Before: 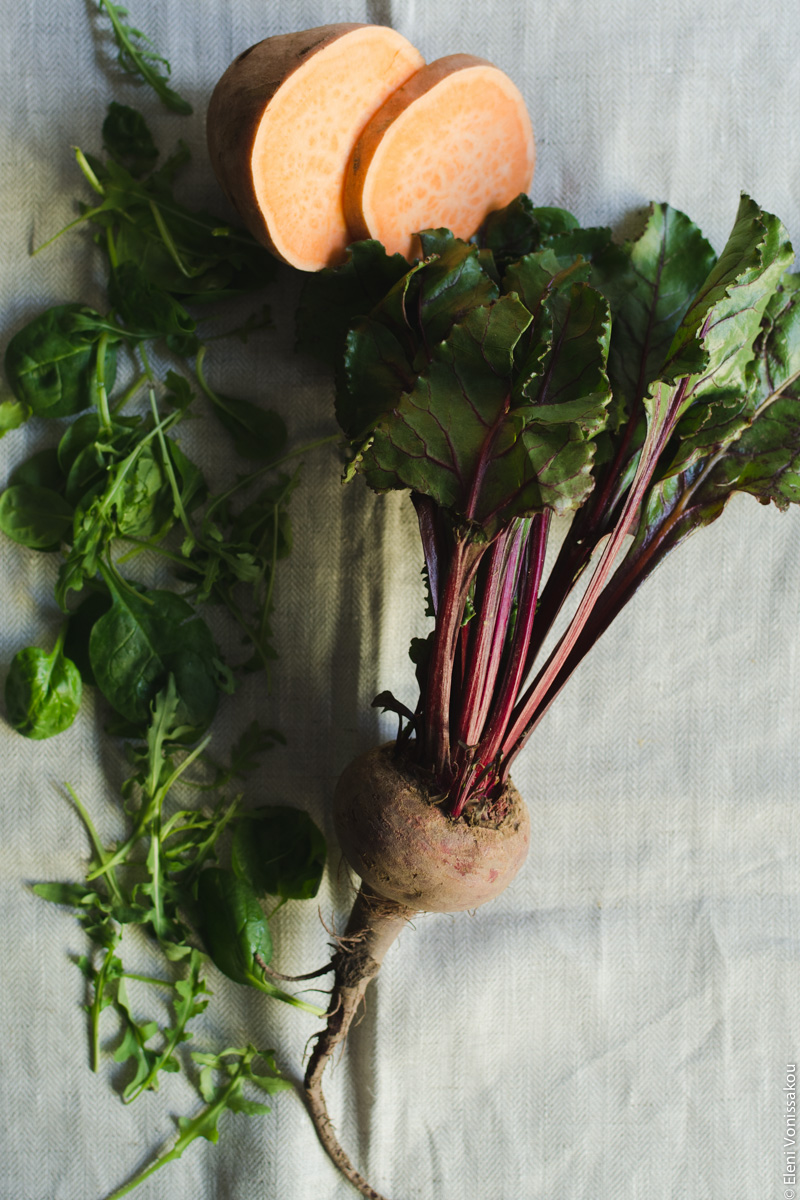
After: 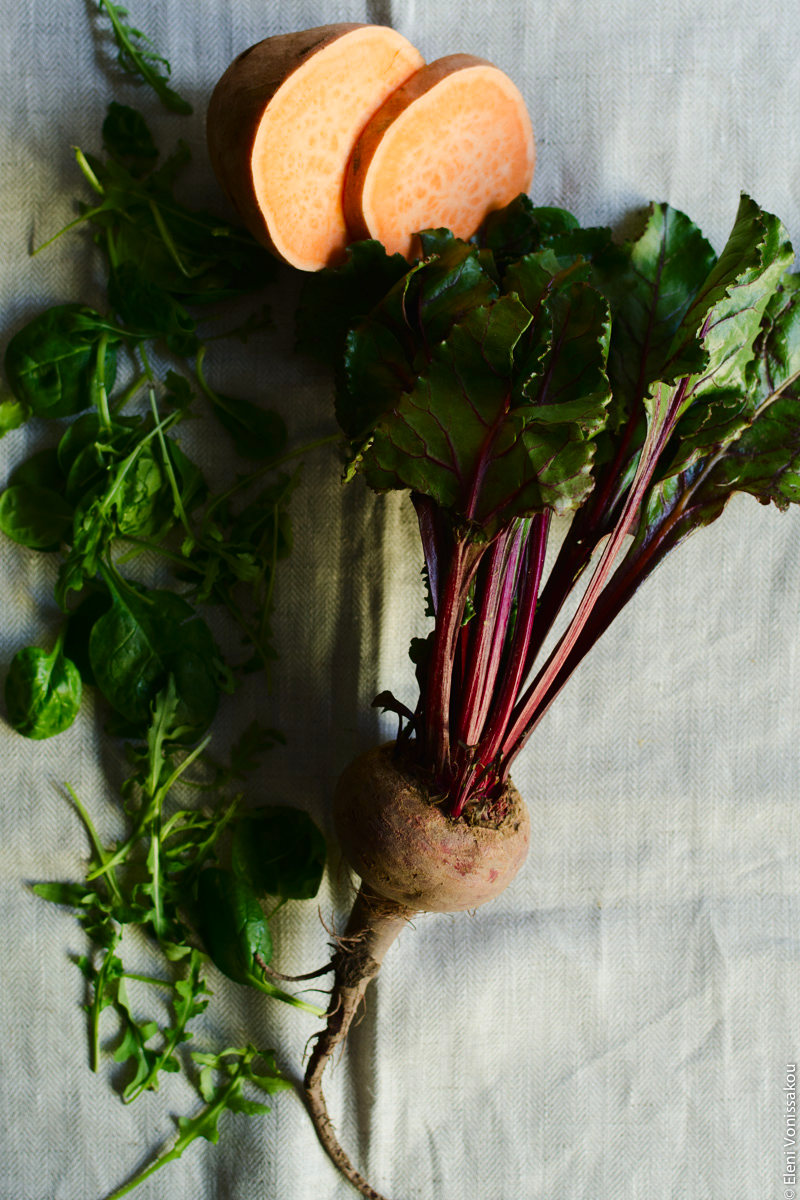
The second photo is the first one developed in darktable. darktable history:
contrast brightness saturation: contrast 0.125, brightness -0.118, saturation 0.202
